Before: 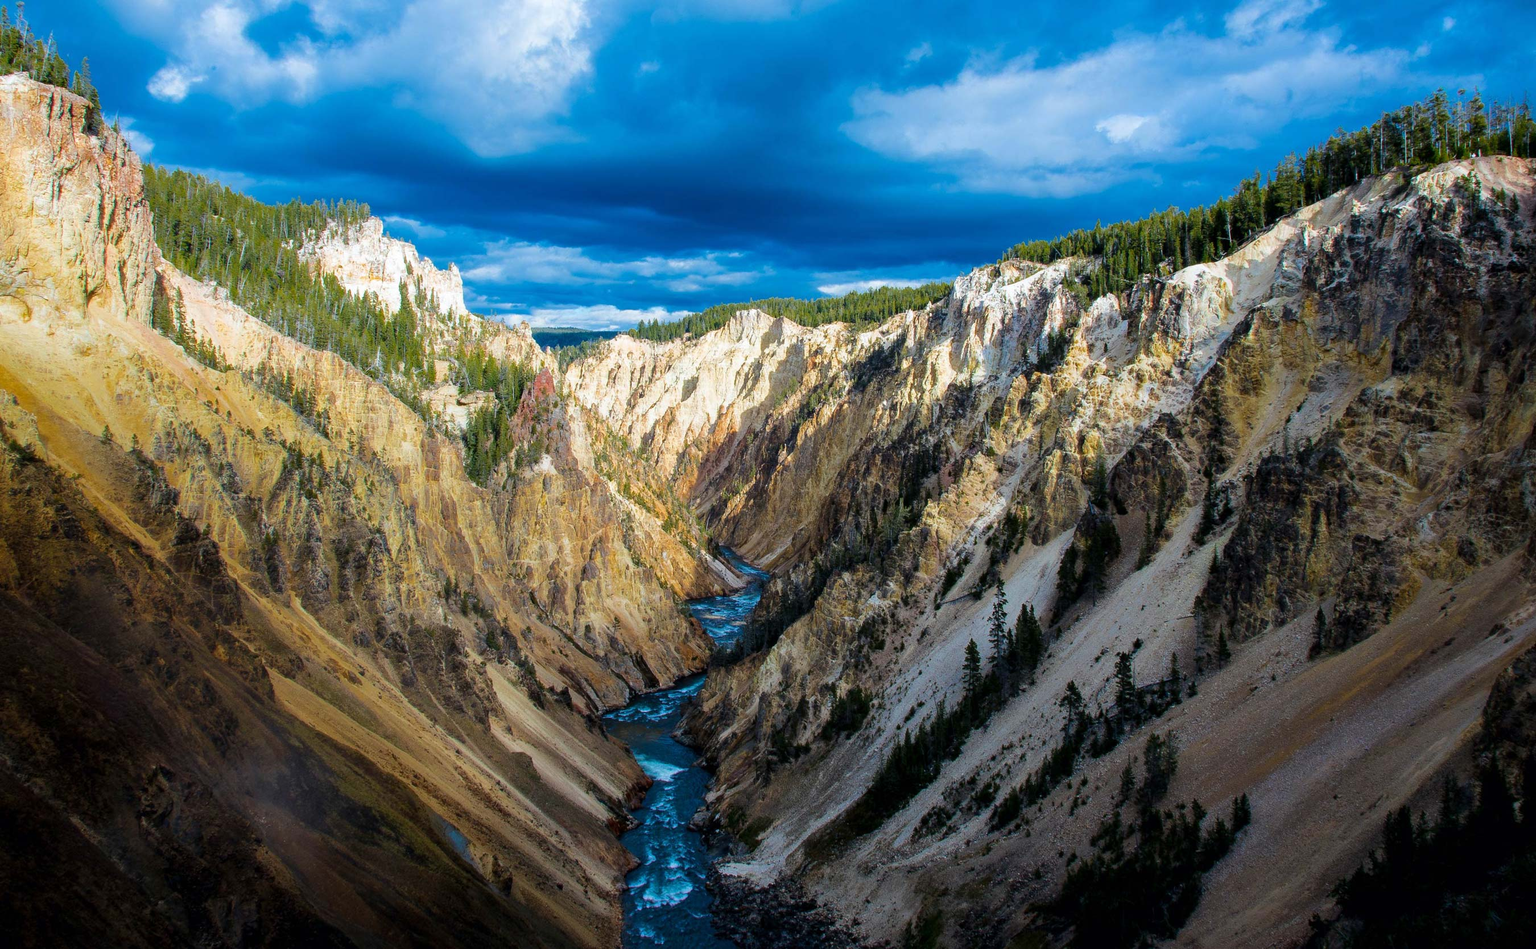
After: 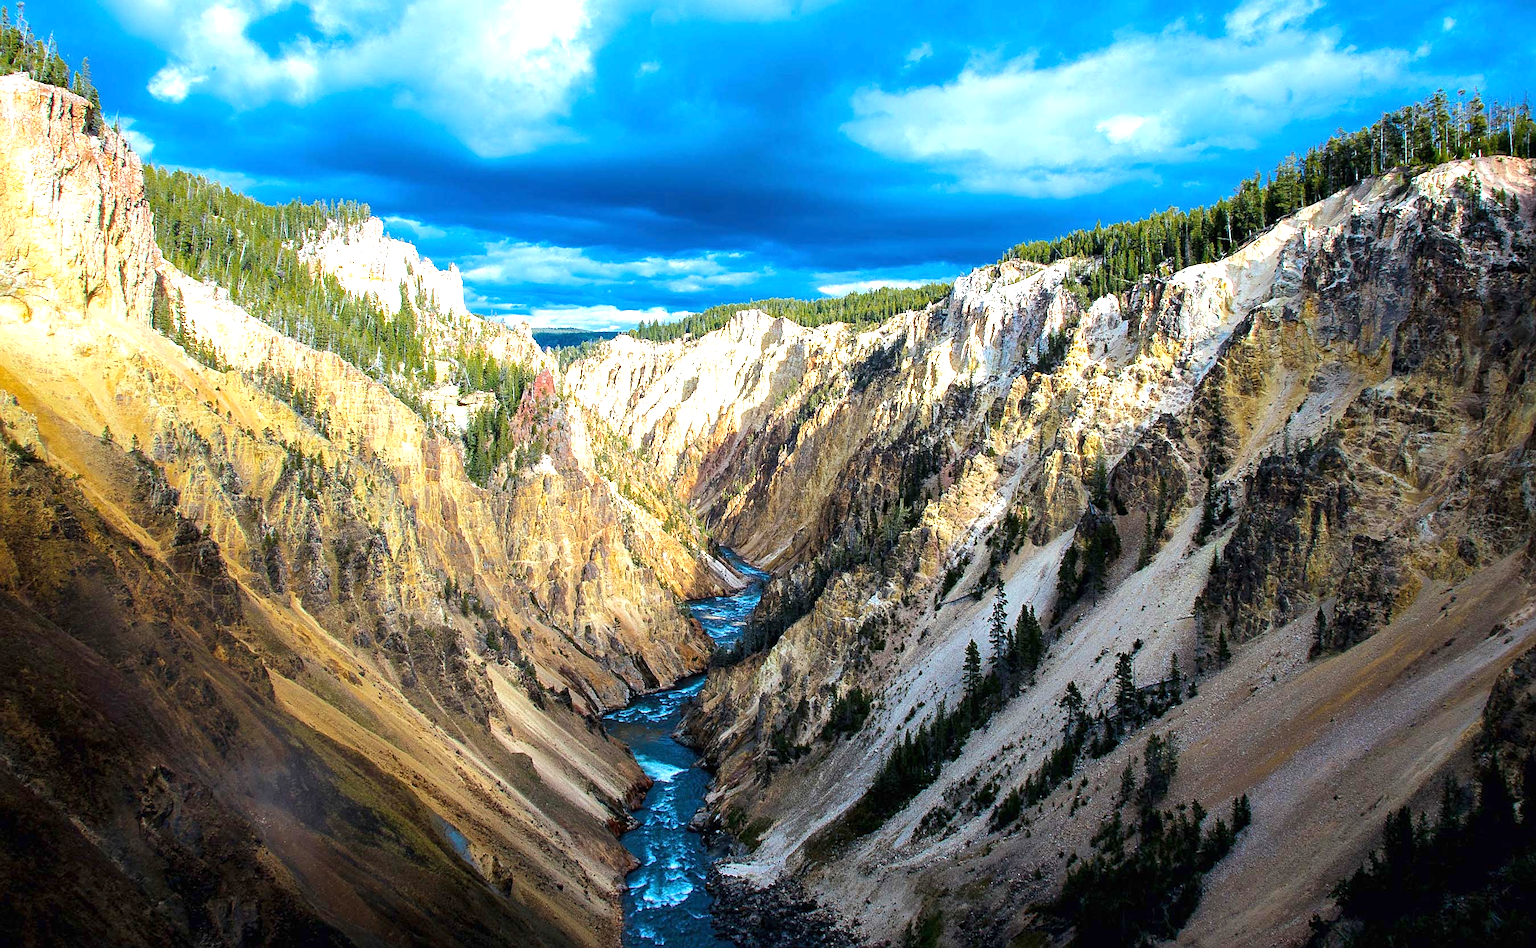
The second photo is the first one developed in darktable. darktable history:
exposure: black level correction 0, exposure 0.9 EV, compensate highlight preservation false
crop: bottom 0.071%
sharpen: on, module defaults
